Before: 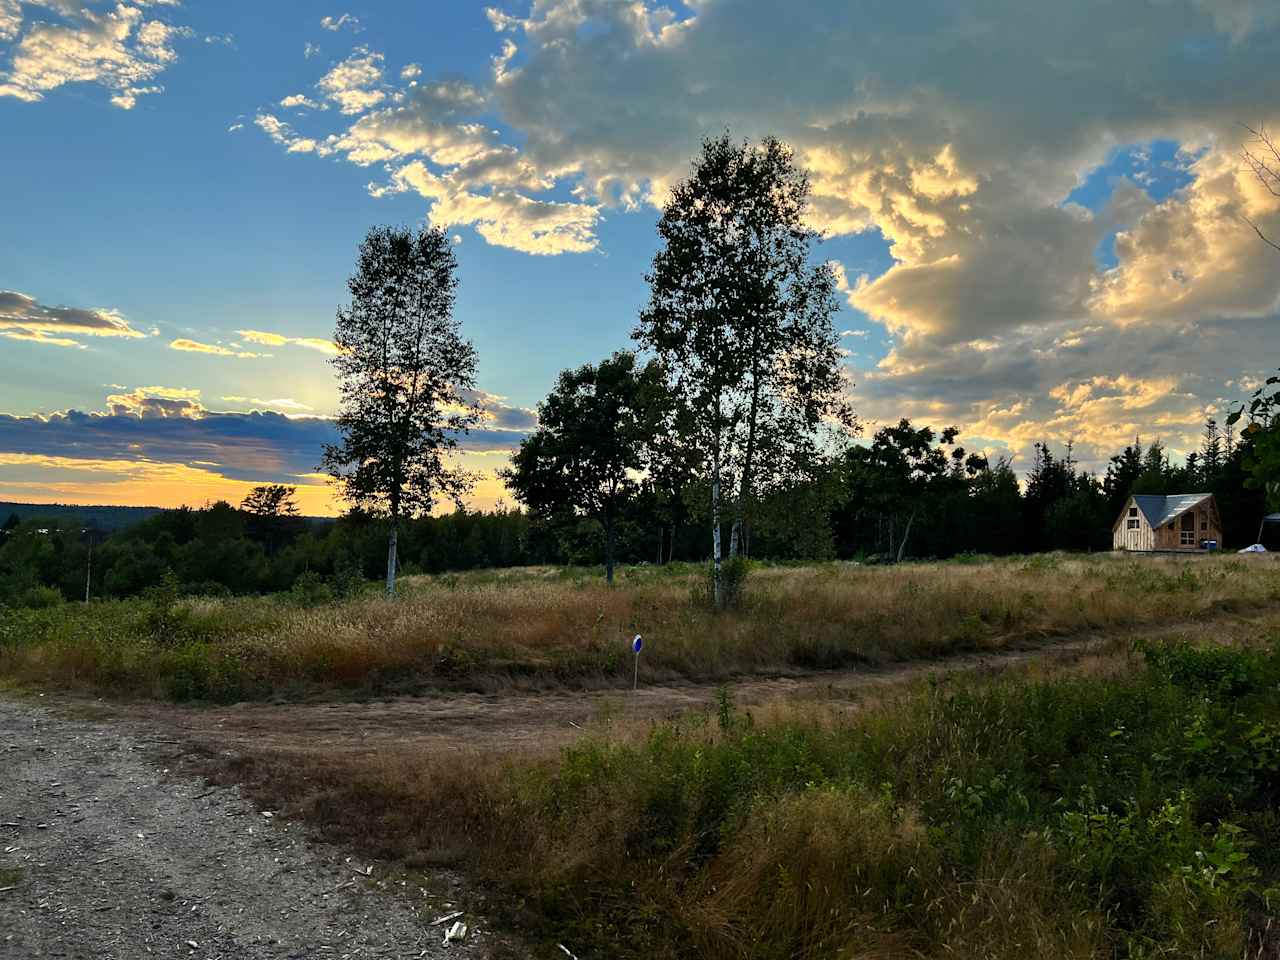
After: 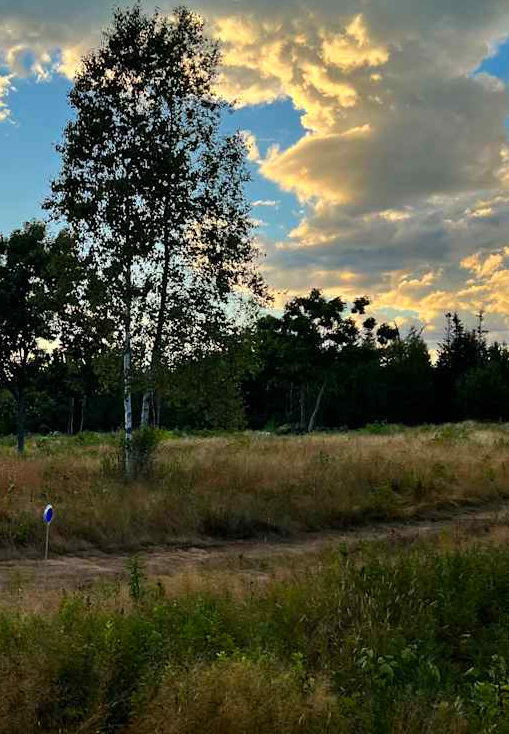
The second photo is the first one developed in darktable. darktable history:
crop: left 46.044%, top 13.551%, right 14.116%, bottom 9.954%
contrast brightness saturation: saturation 0.131
